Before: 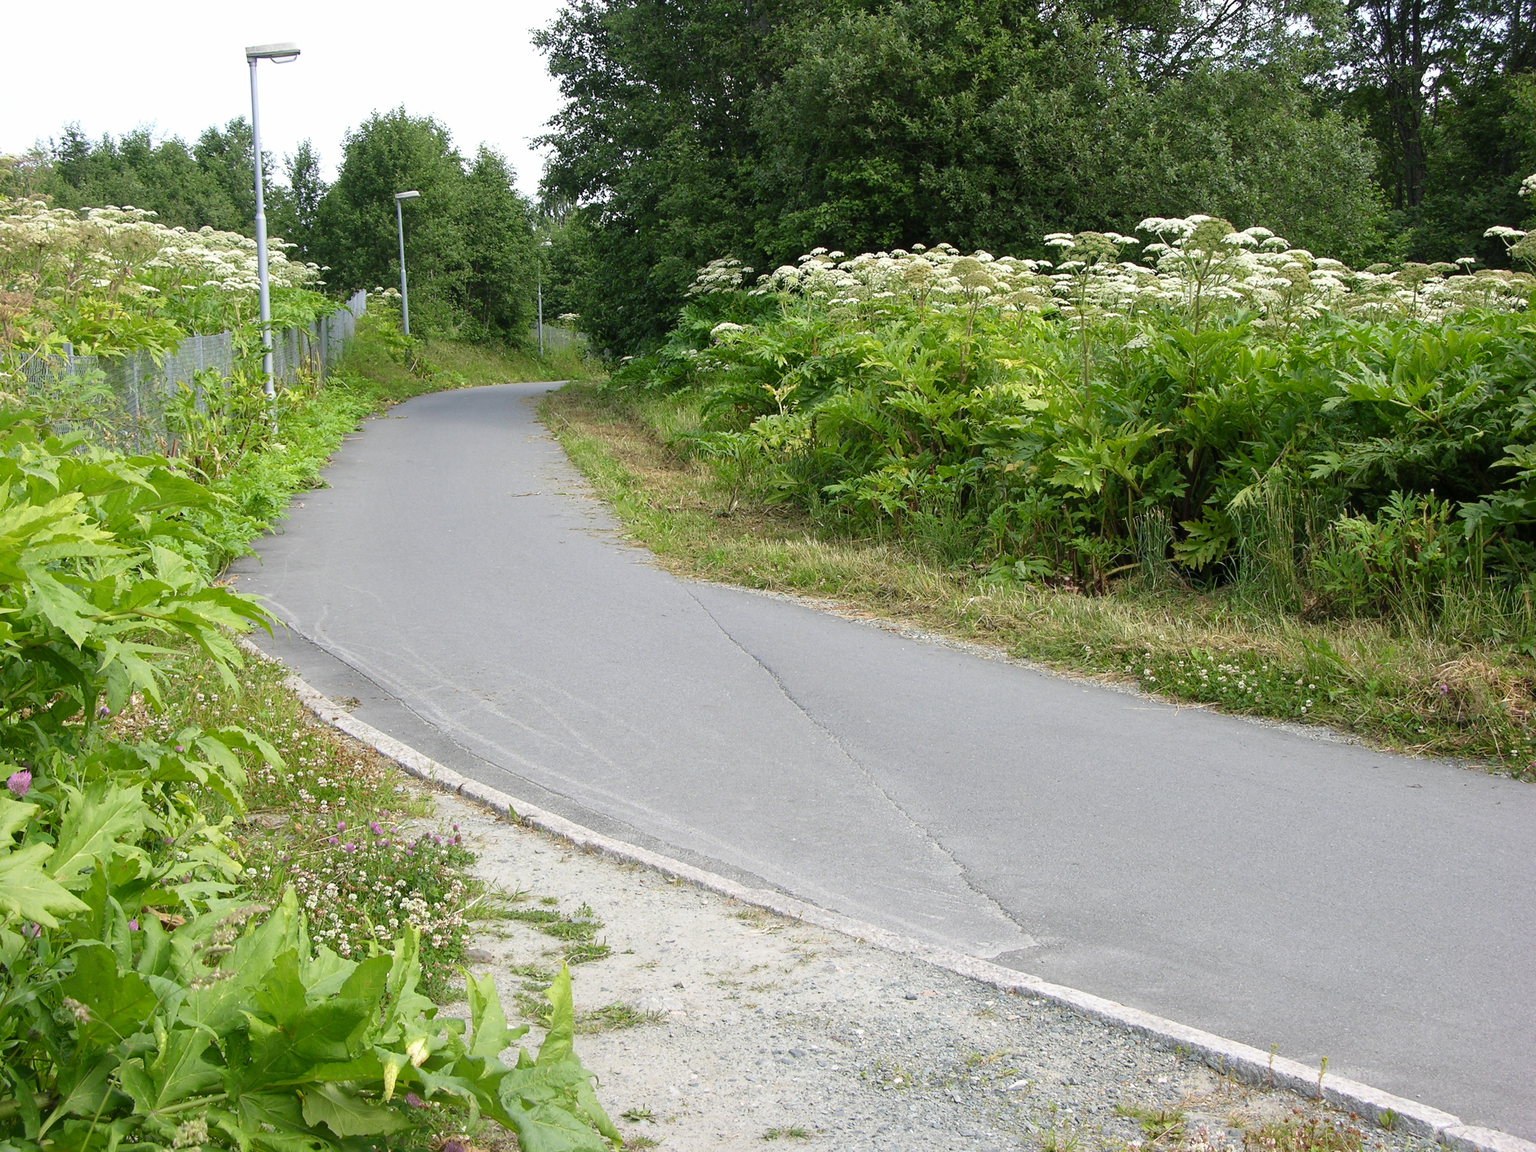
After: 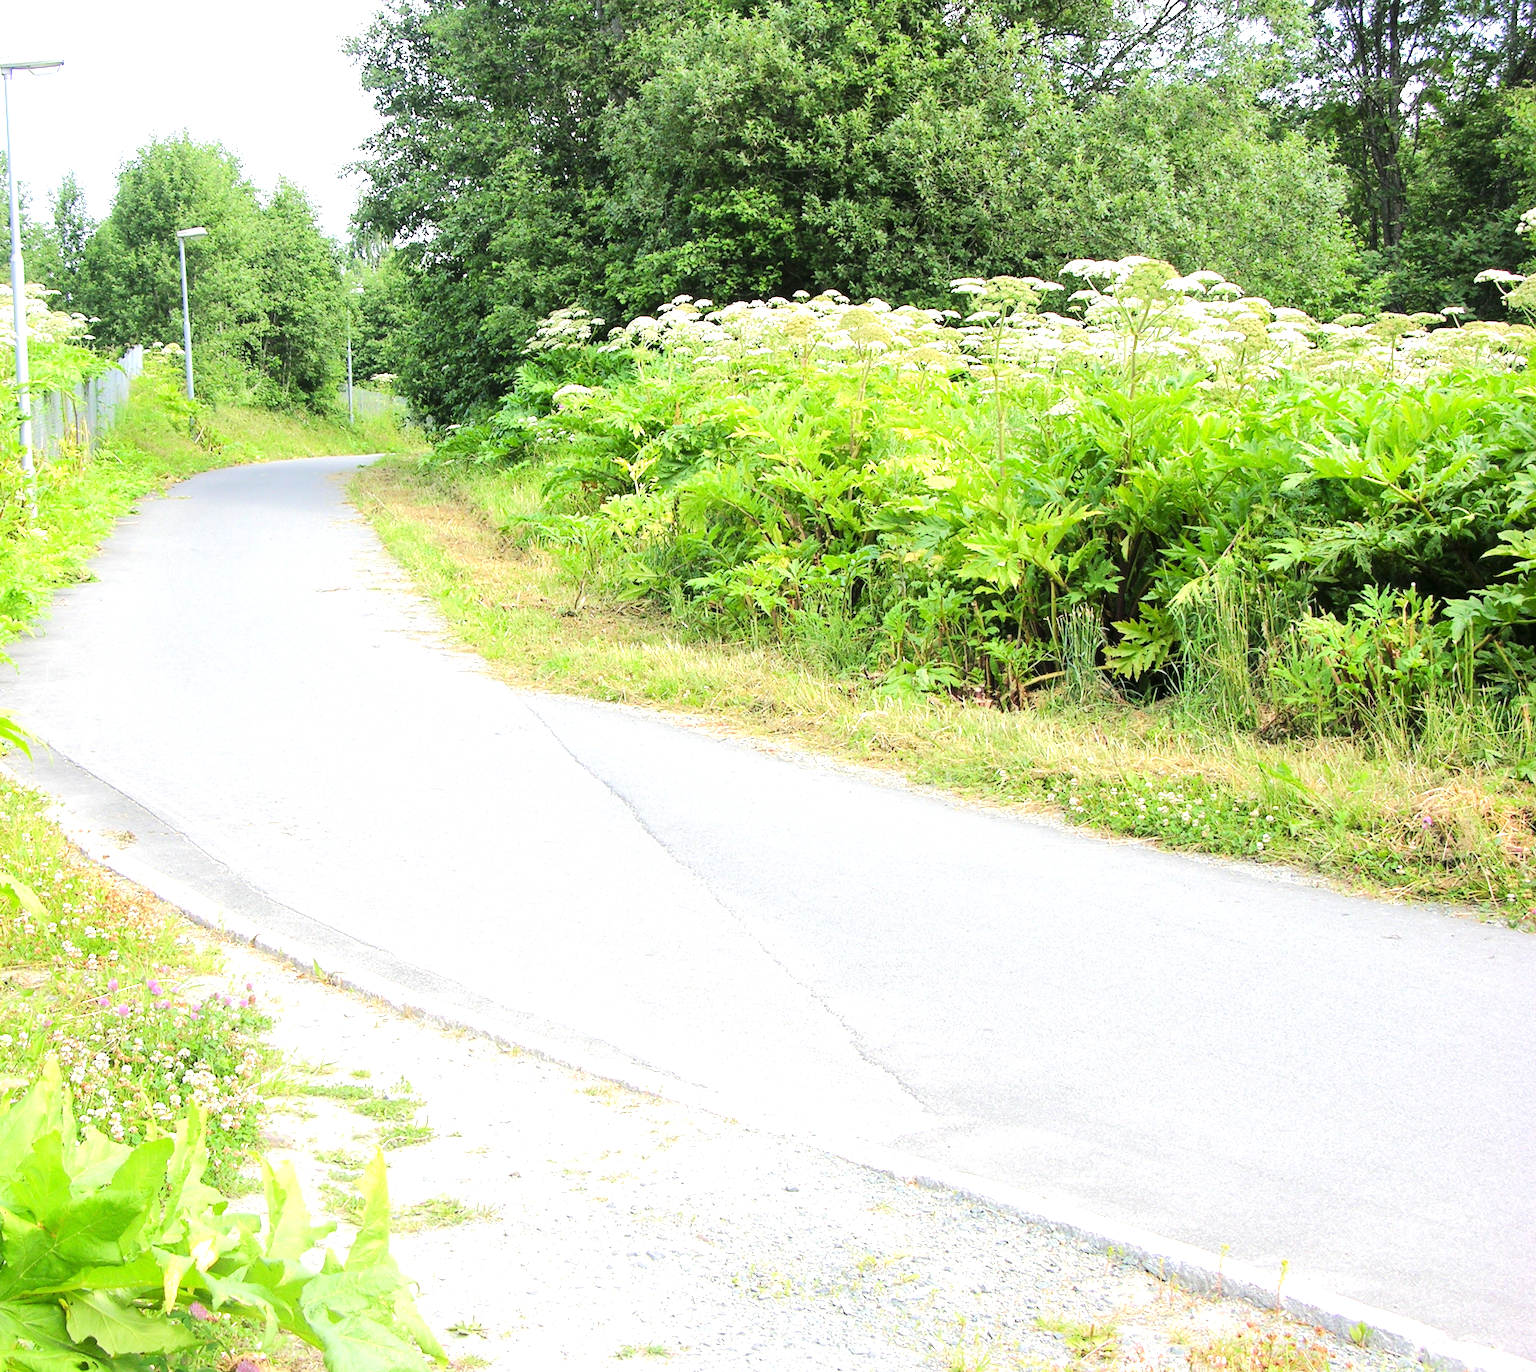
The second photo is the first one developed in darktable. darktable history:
exposure: exposure 1 EV, compensate exposure bias true, compensate highlight preservation false
crop: left 16.056%
tone equalizer: -7 EV 0.162 EV, -6 EV 0.626 EV, -5 EV 1.16 EV, -4 EV 1.3 EV, -3 EV 1.13 EV, -2 EV 0.6 EV, -1 EV 0.151 EV, edges refinement/feathering 500, mask exposure compensation -1.57 EV, preserve details no
